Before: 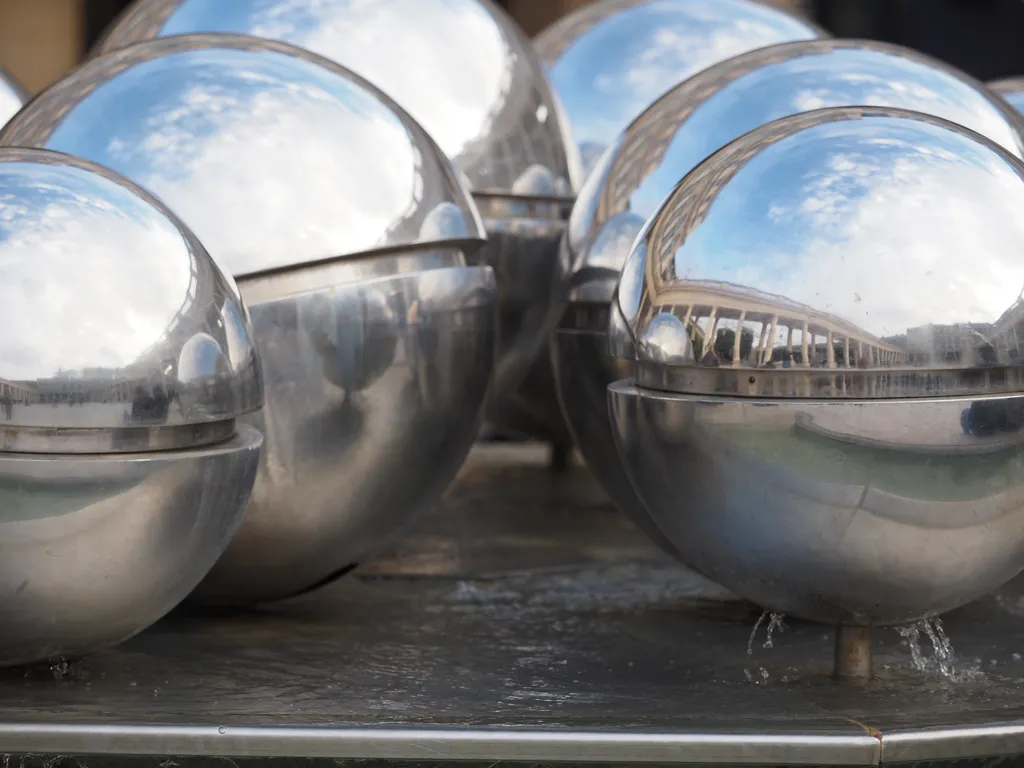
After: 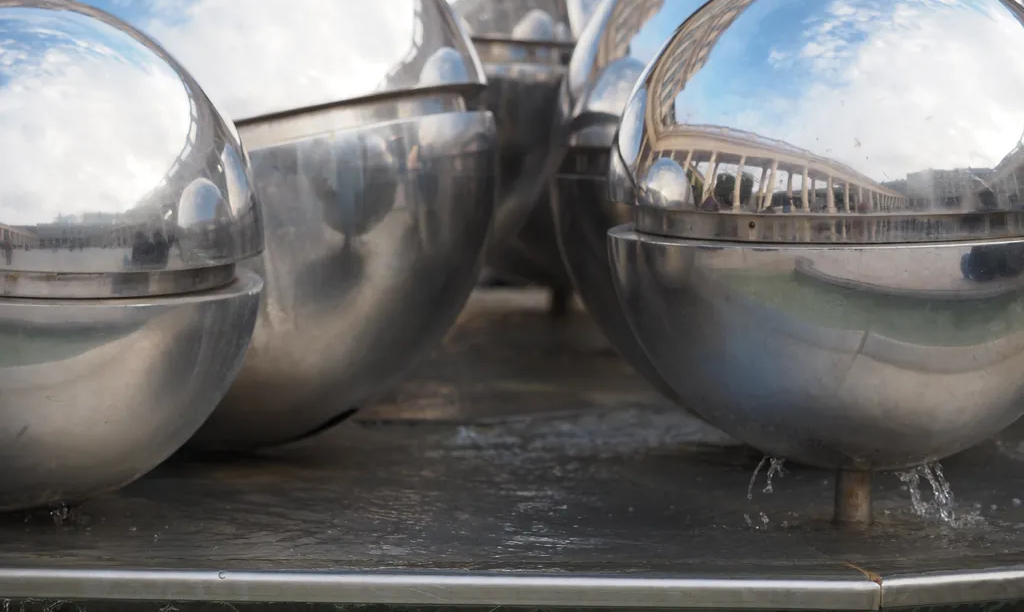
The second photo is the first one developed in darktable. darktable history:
crop and rotate: top 20.19%
